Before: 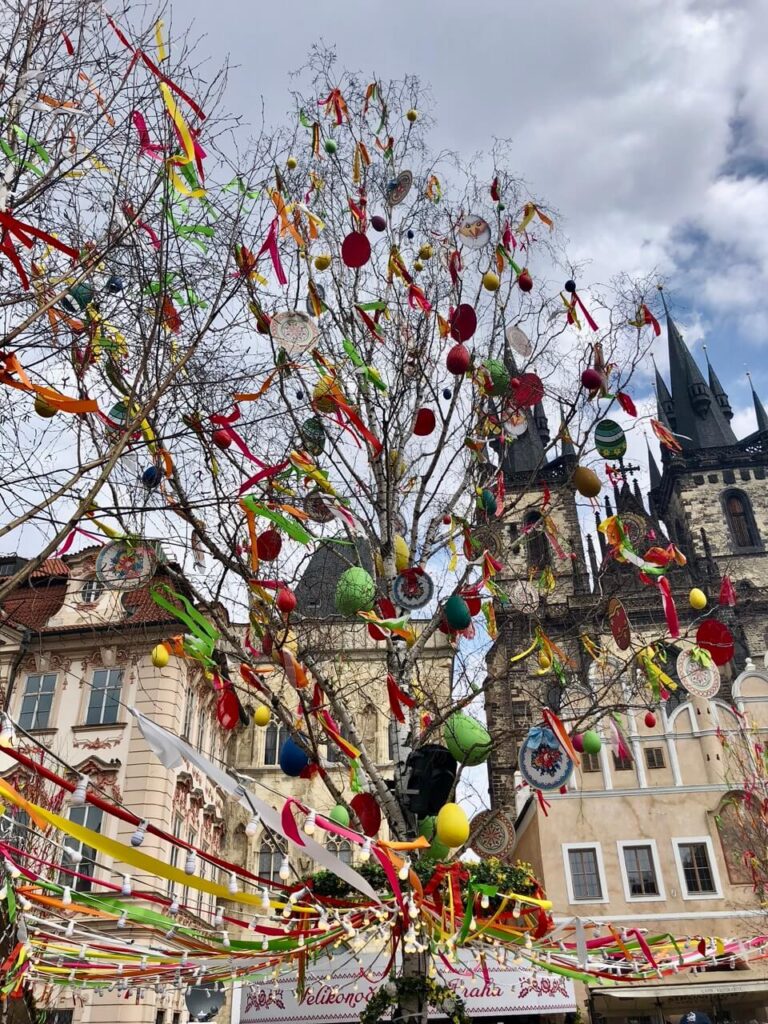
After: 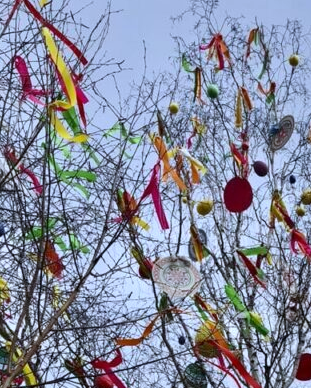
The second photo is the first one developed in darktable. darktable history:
crop: left 15.452%, top 5.459%, right 43.956%, bottom 56.62%
white balance: red 0.931, blue 1.11
